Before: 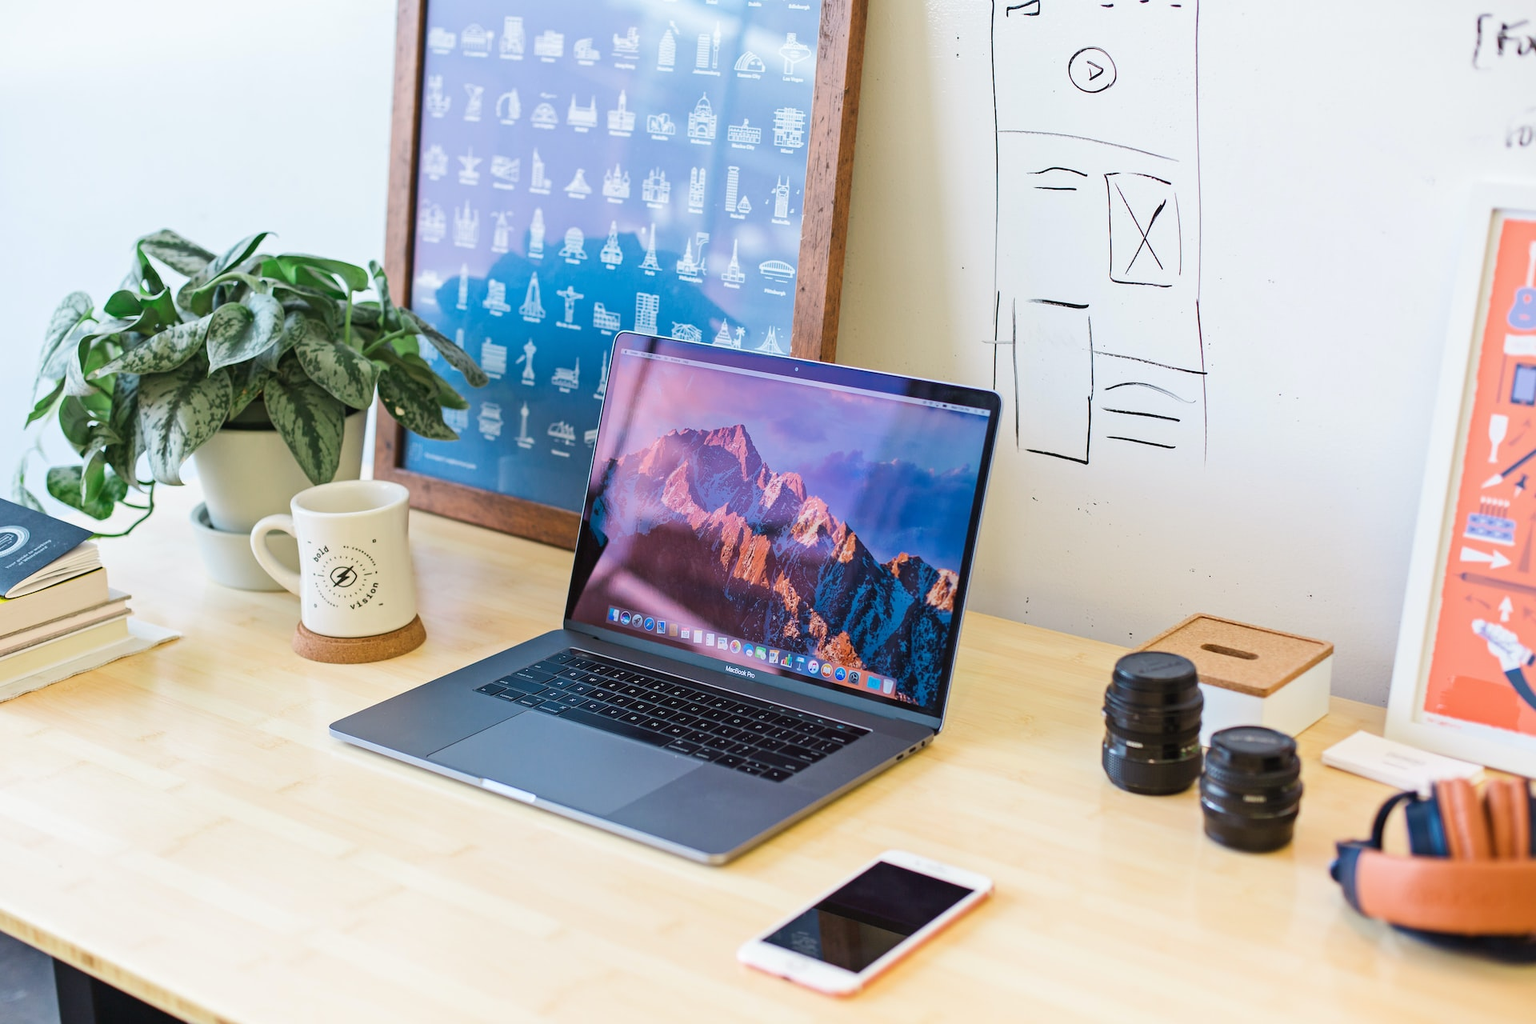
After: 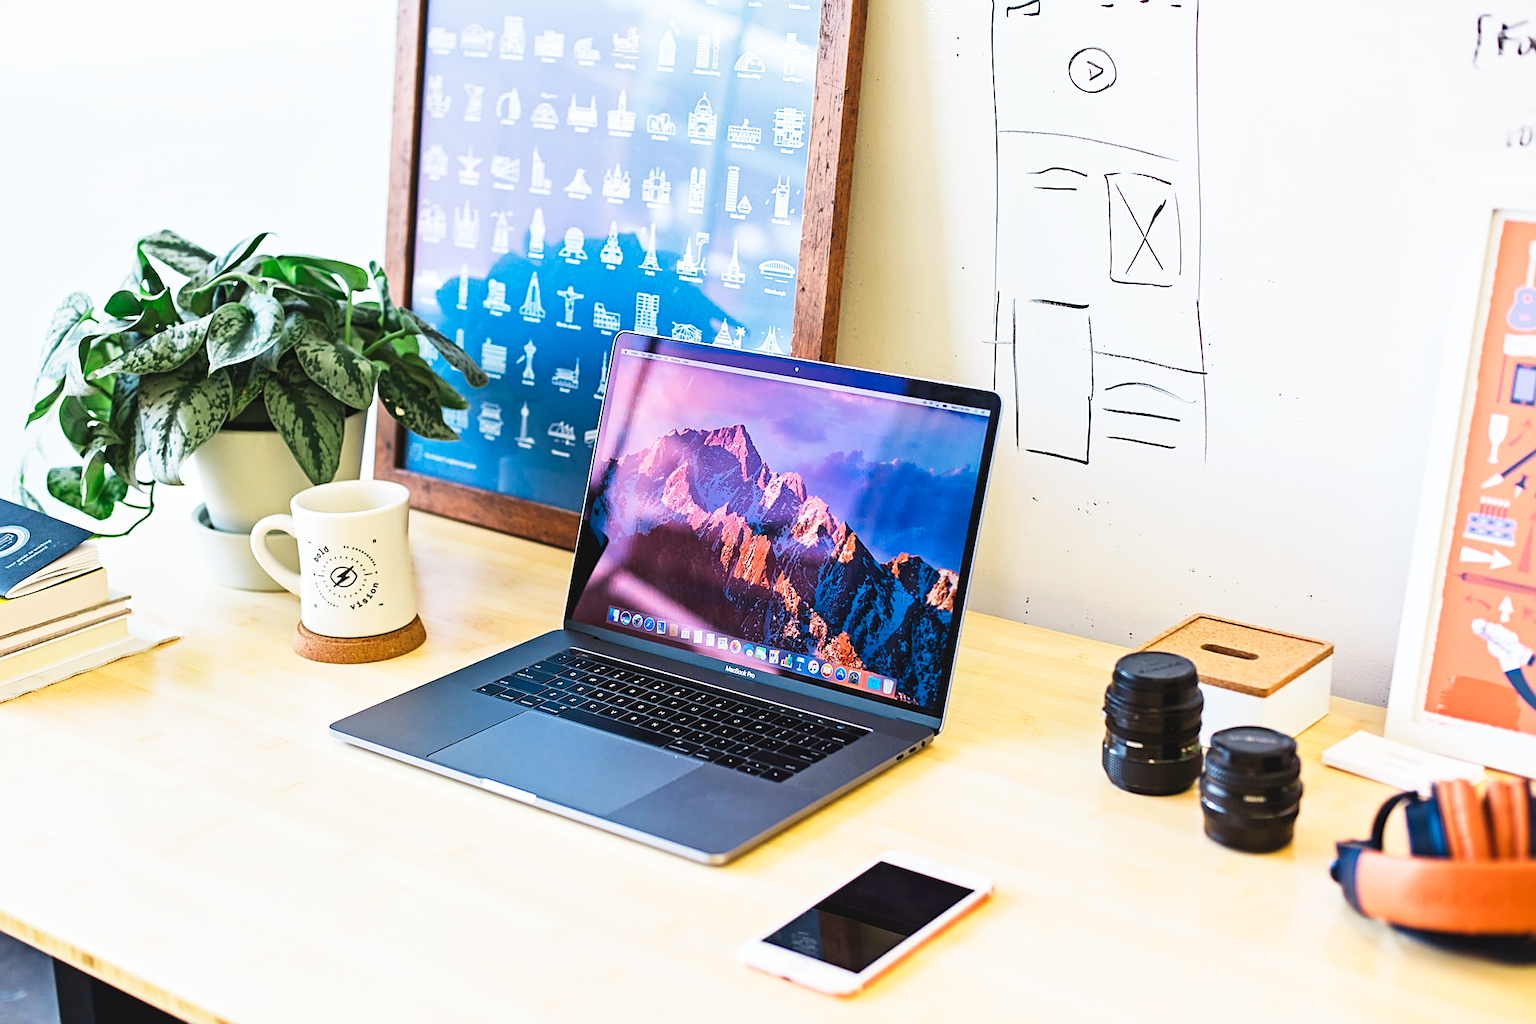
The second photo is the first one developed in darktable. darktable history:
sharpen: on, module defaults
local contrast: mode bilateral grid, contrast 21, coarseness 50, detail 119%, midtone range 0.2
tone curve: curves: ch0 [(0, 0) (0.003, 0.063) (0.011, 0.063) (0.025, 0.063) (0.044, 0.066) (0.069, 0.071) (0.1, 0.09) (0.136, 0.116) (0.177, 0.144) (0.224, 0.192) (0.277, 0.246) (0.335, 0.311) (0.399, 0.399) (0.468, 0.49) (0.543, 0.589) (0.623, 0.709) (0.709, 0.827) (0.801, 0.918) (0.898, 0.969) (1, 1)], preserve colors none
